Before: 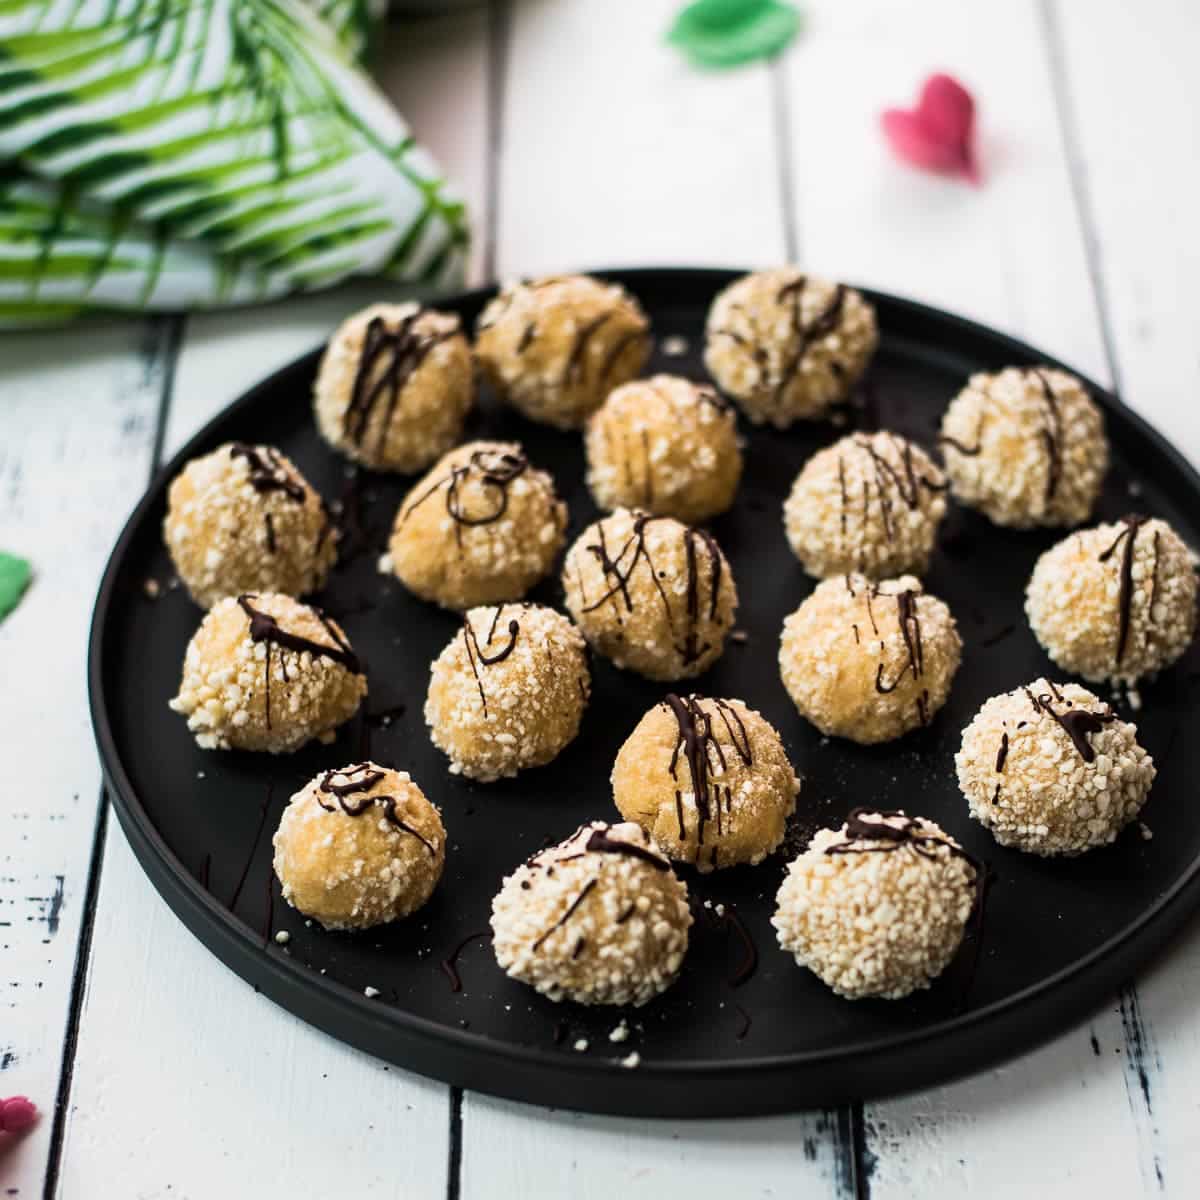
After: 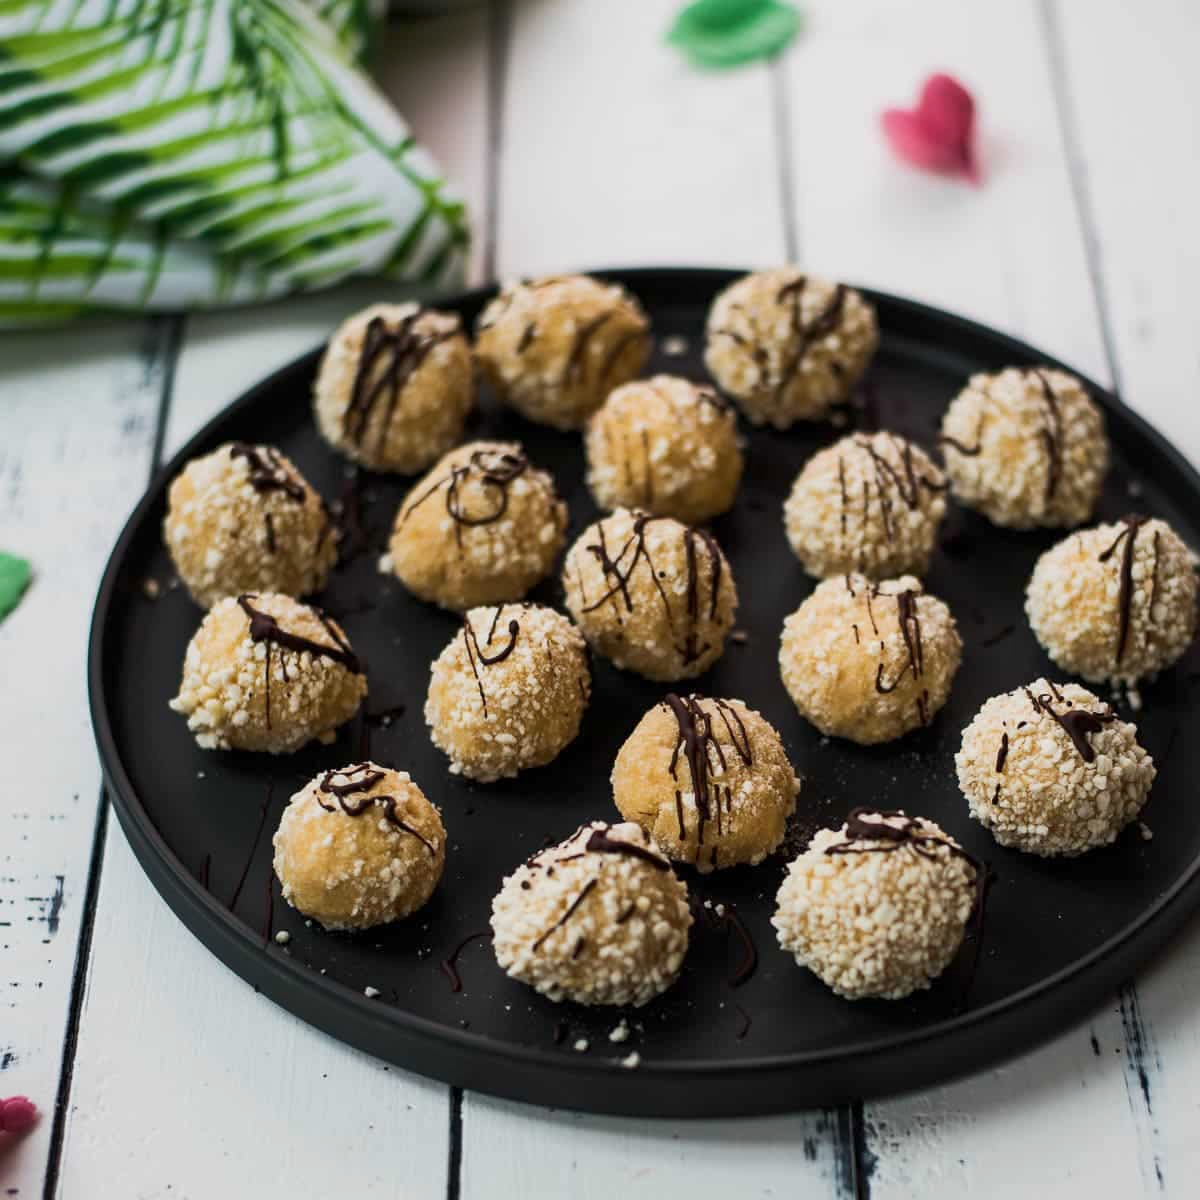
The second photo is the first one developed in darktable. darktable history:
tone equalizer: -8 EV 0.289 EV, -7 EV 0.453 EV, -6 EV 0.4 EV, -5 EV 0.257 EV, -3 EV -0.285 EV, -2 EV -0.437 EV, -1 EV -0.411 EV, +0 EV -0.261 EV
